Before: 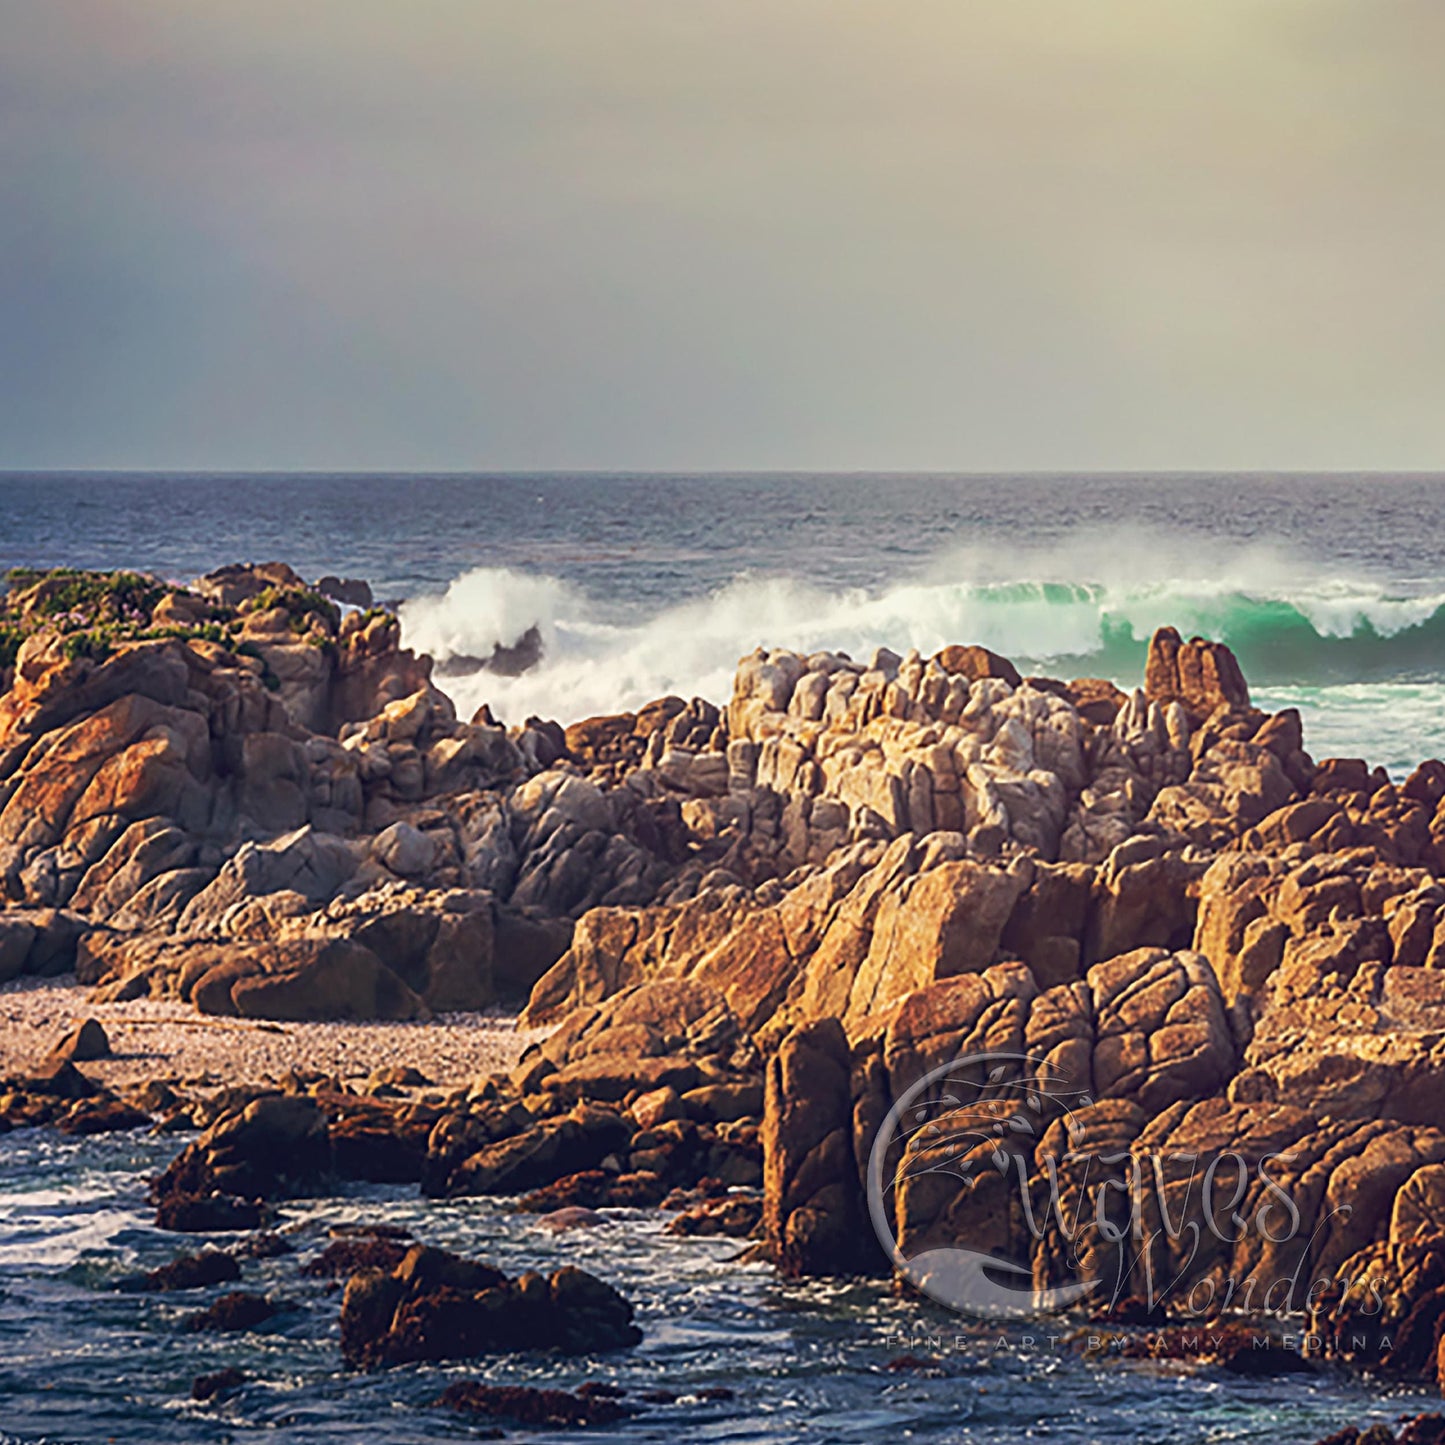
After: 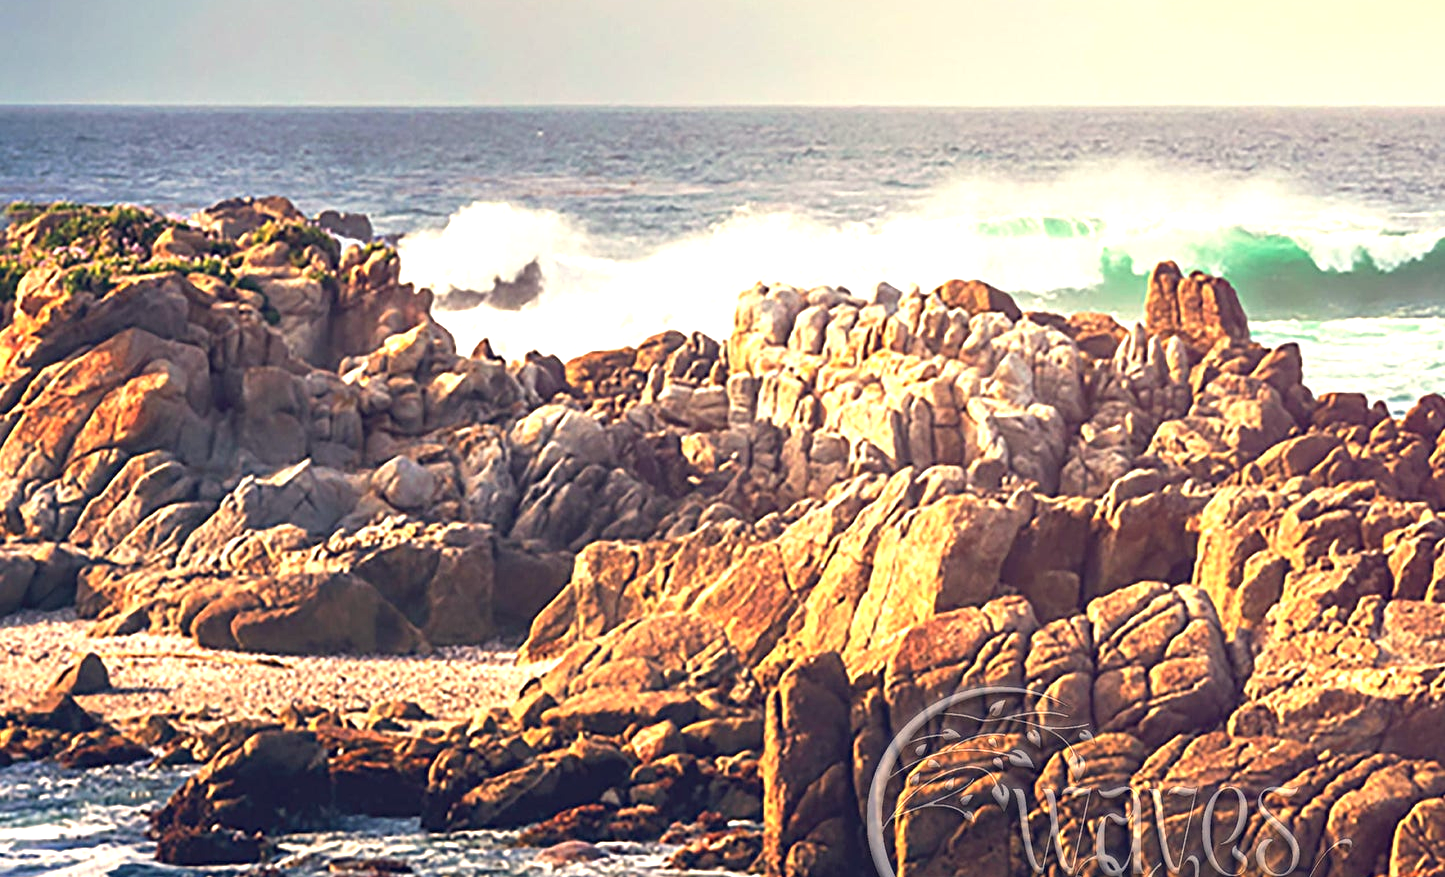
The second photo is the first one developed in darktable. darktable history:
exposure: exposure 1.089 EV, compensate highlight preservation false
white balance: red 1.045, blue 0.932
crop and rotate: top 25.357%, bottom 13.942%
